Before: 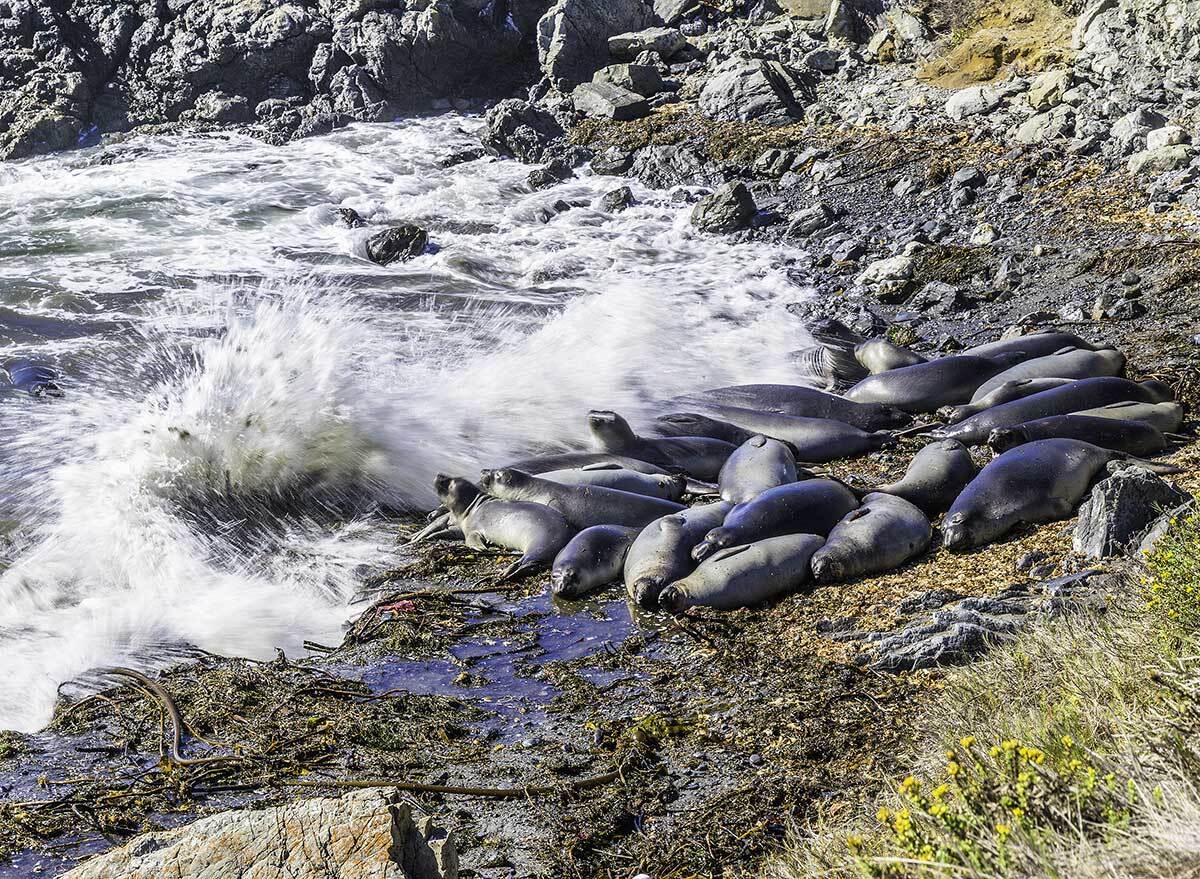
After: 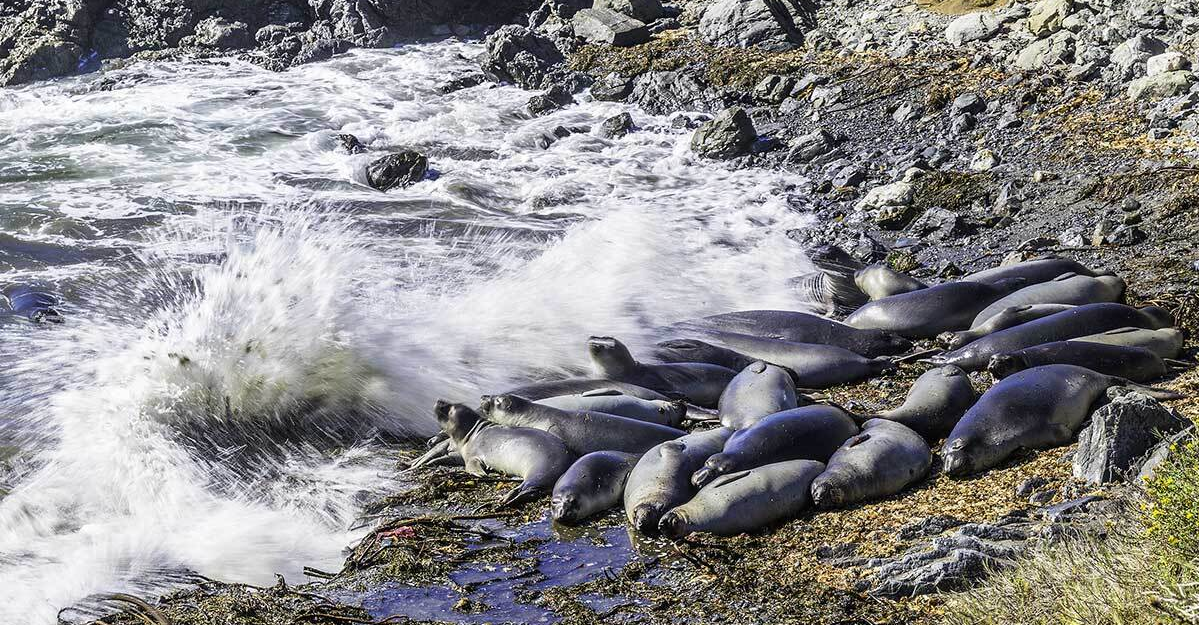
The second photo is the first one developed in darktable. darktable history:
crop and rotate: top 8.435%, bottom 20.378%
